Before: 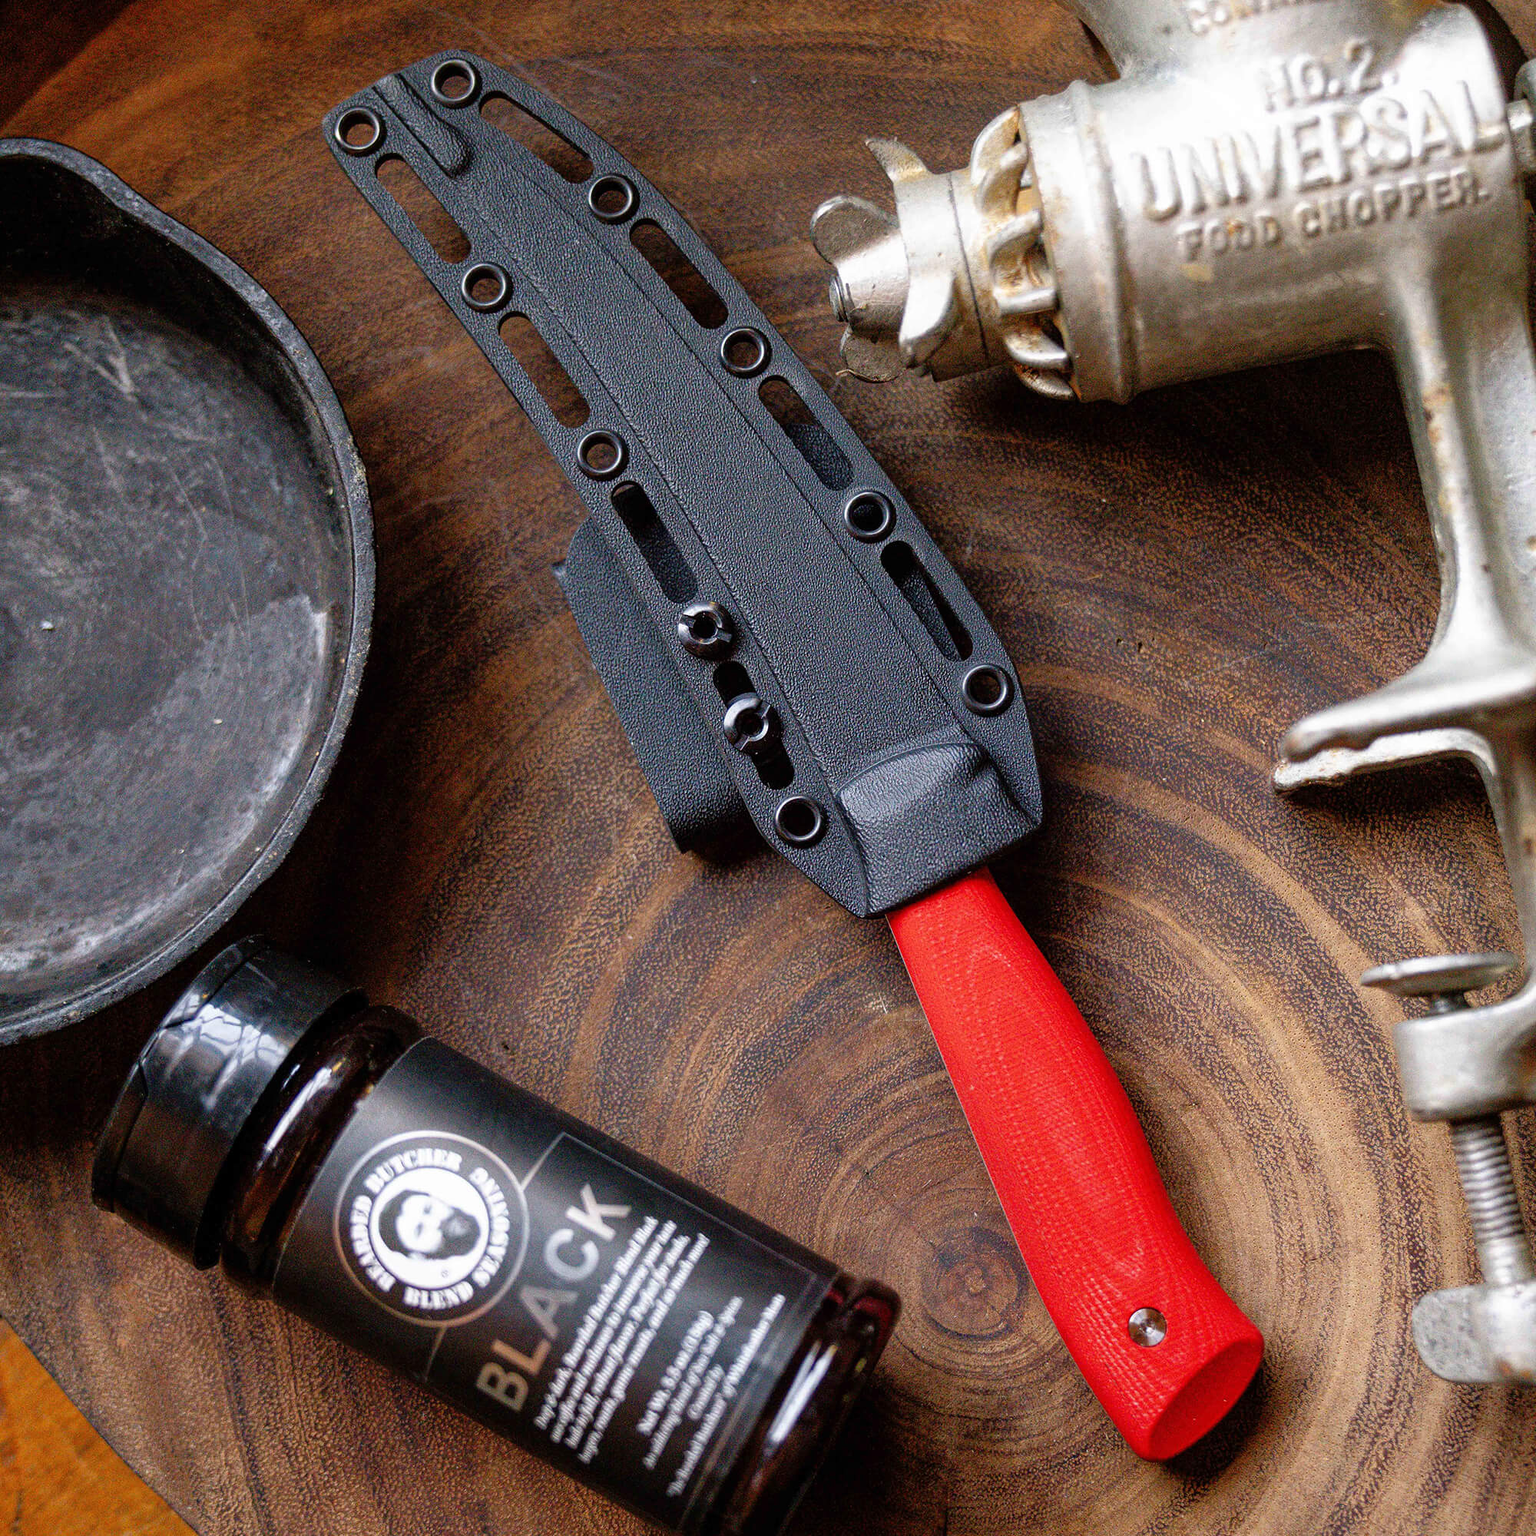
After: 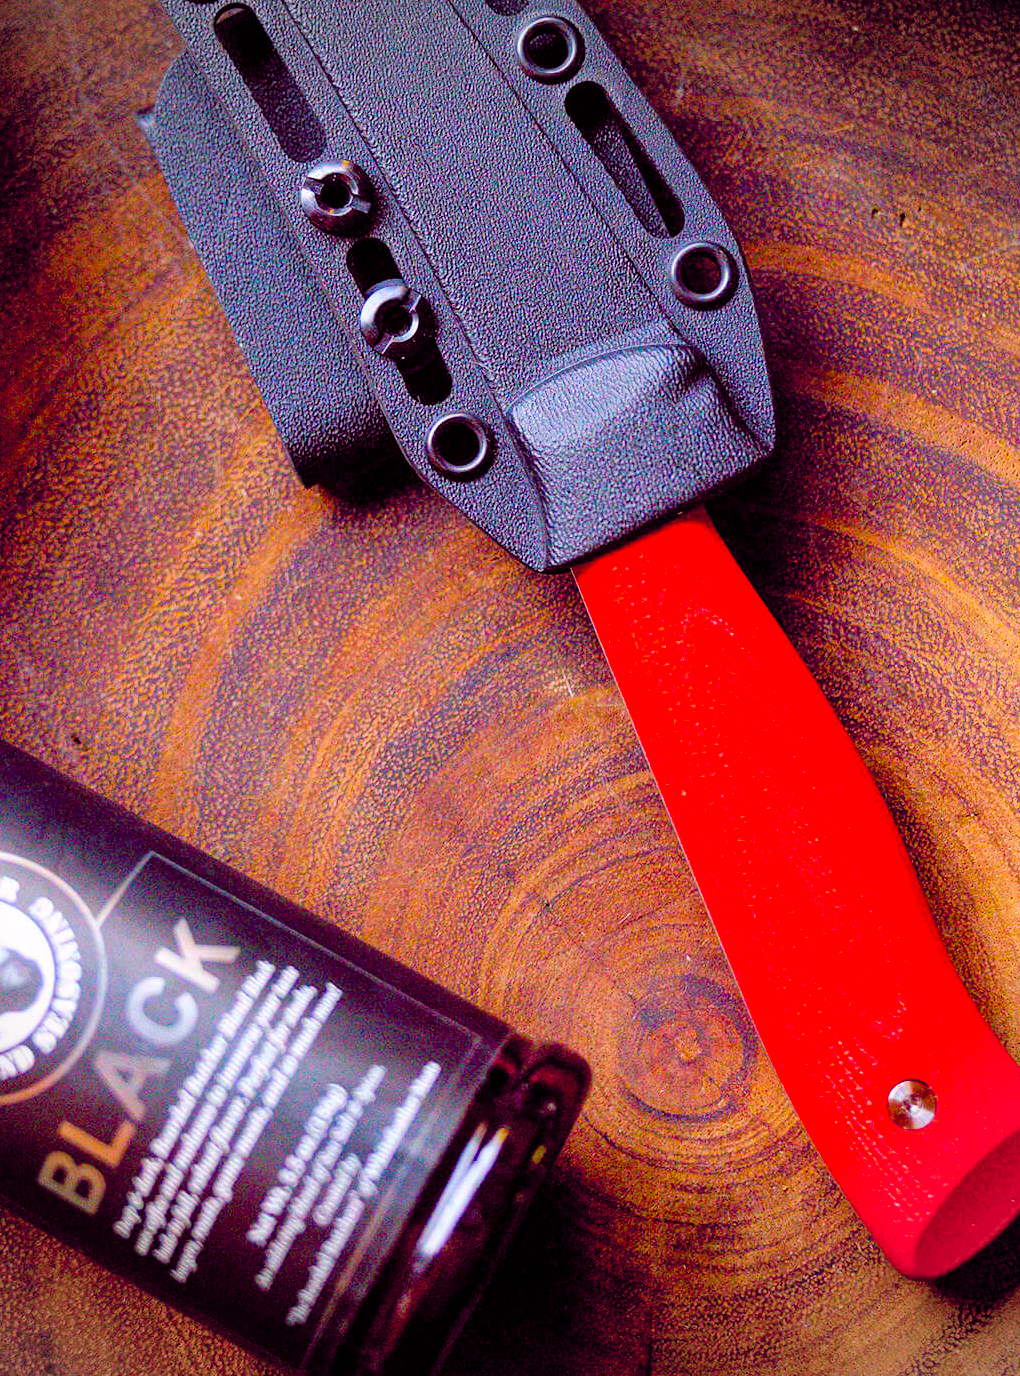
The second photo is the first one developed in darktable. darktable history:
color balance rgb: global offset › chroma 0.28%, global offset › hue 320.07°, perceptual saturation grading › global saturation 30.063%, global vibrance 50.208%
tone curve: curves: ch0 [(0, 0) (0.003, 0.004) (0.011, 0.015) (0.025, 0.033) (0.044, 0.059) (0.069, 0.092) (0.1, 0.132) (0.136, 0.18) (0.177, 0.235) (0.224, 0.297) (0.277, 0.366) (0.335, 0.44) (0.399, 0.52) (0.468, 0.594) (0.543, 0.661) (0.623, 0.727) (0.709, 0.79) (0.801, 0.86) (0.898, 0.928) (1, 1)], color space Lab, linked channels, preserve colors none
crop and rotate: left 29.127%, top 31.198%, right 19.864%
vignetting: fall-off radius 60.72%, brightness -0.532, saturation -0.515
